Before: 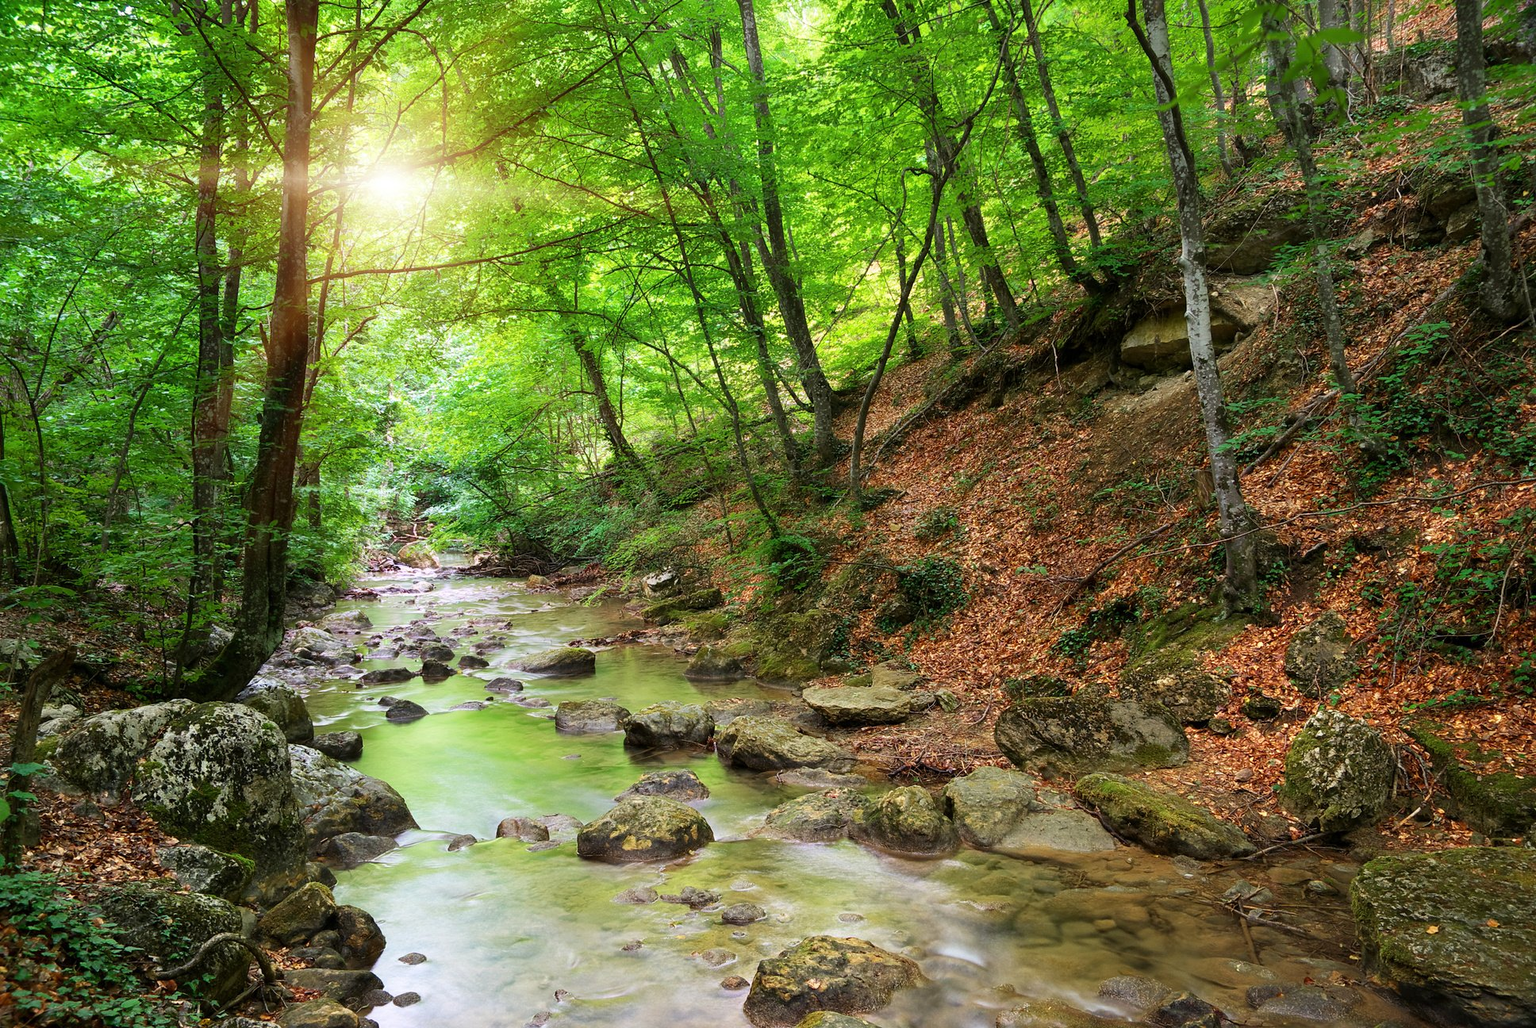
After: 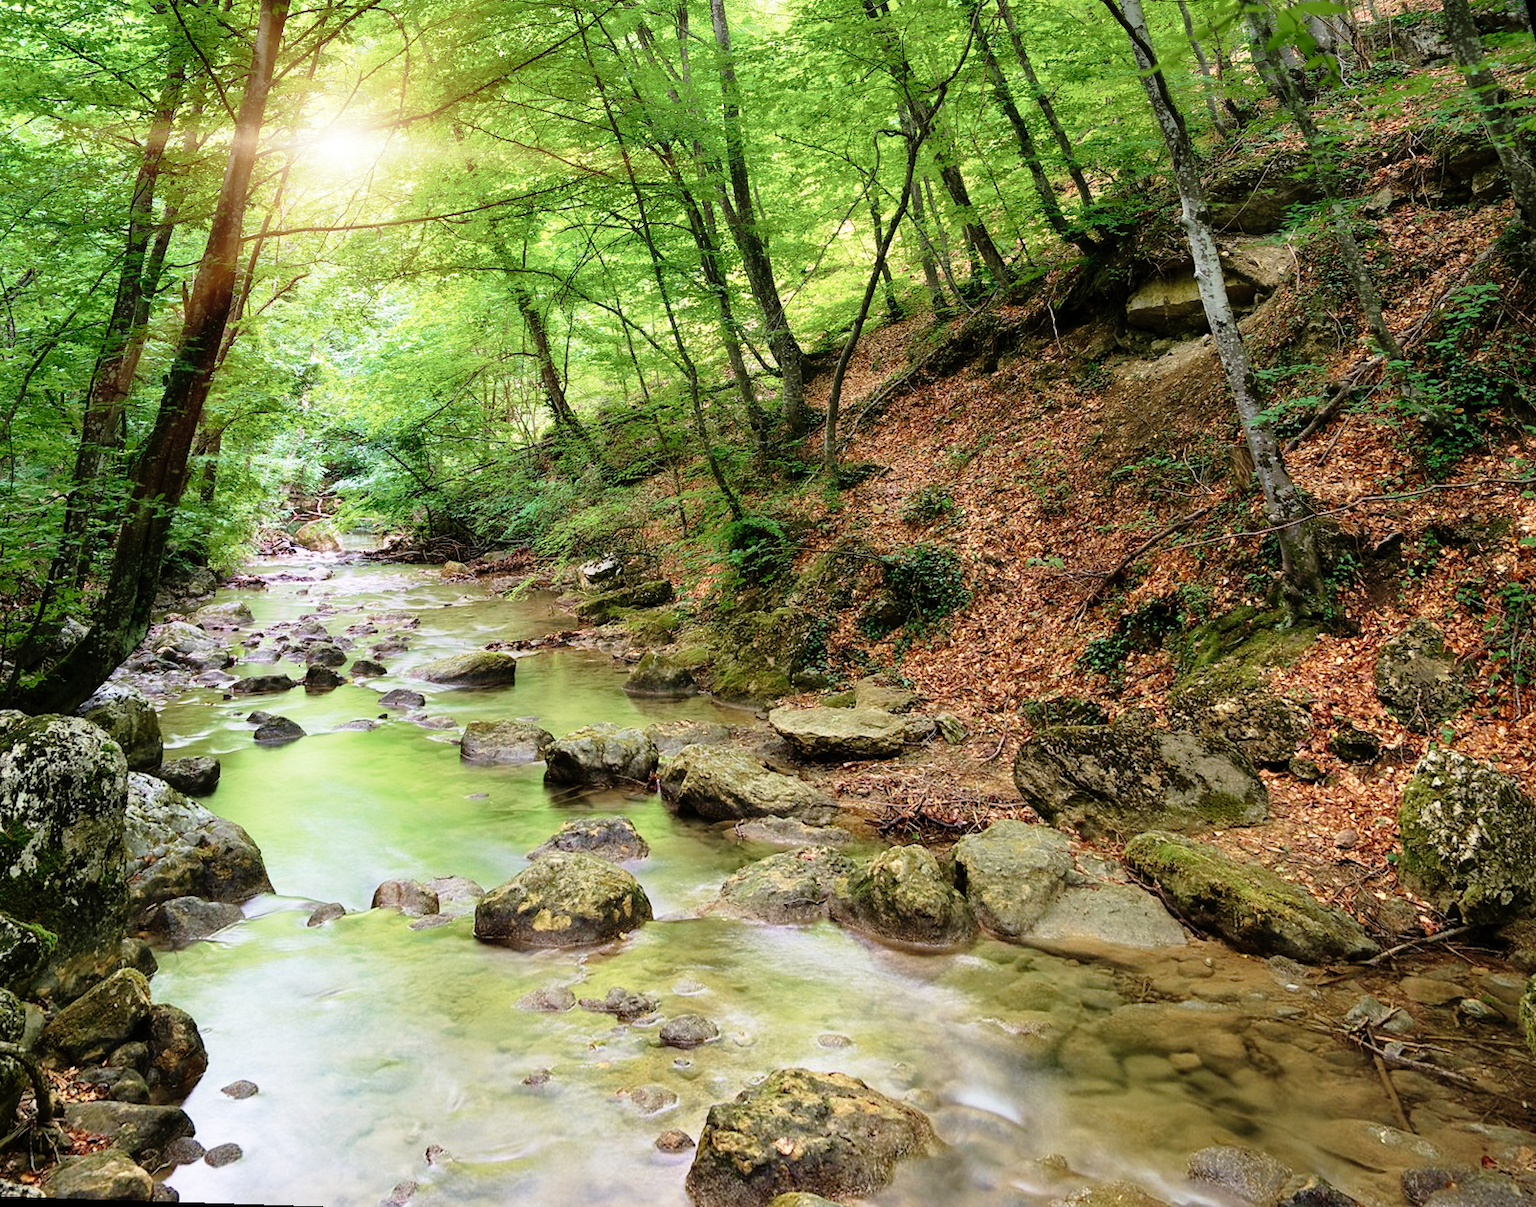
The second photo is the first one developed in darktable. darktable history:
rotate and perspective: rotation 0.72°, lens shift (vertical) -0.352, lens shift (horizontal) -0.051, crop left 0.152, crop right 0.859, crop top 0.019, crop bottom 0.964
color correction: saturation 0.8
tone curve: curves: ch0 [(0, 0) (0.003, 0.003) (0.011, 0.006) (0.025, 0.015) (0.044, 0.025) (0.069, 0.034) (0.1, 0.052) (0.136, 0.092) (0.177, 0.157) (0.224, 0.228) (0.277, 0.305) (0.335, 0.392) (0.399, 0.466) (0.468, 0.543) (0.543, 0.612) (0.623, 0.692) (0.709, 0.78) (0.801, 0.865) (0.898, 0.935) (1, 1)], preserve colors none
velvia: on, module defaults
